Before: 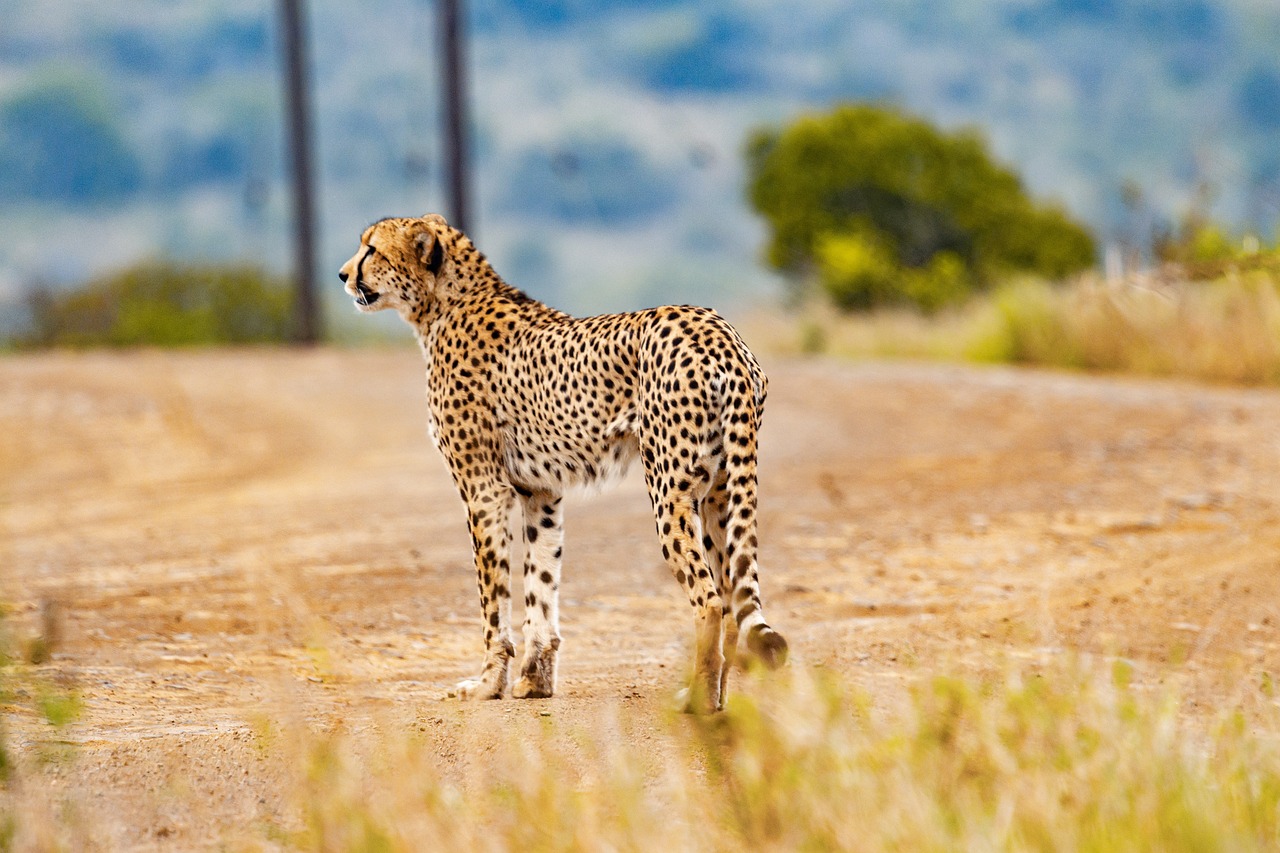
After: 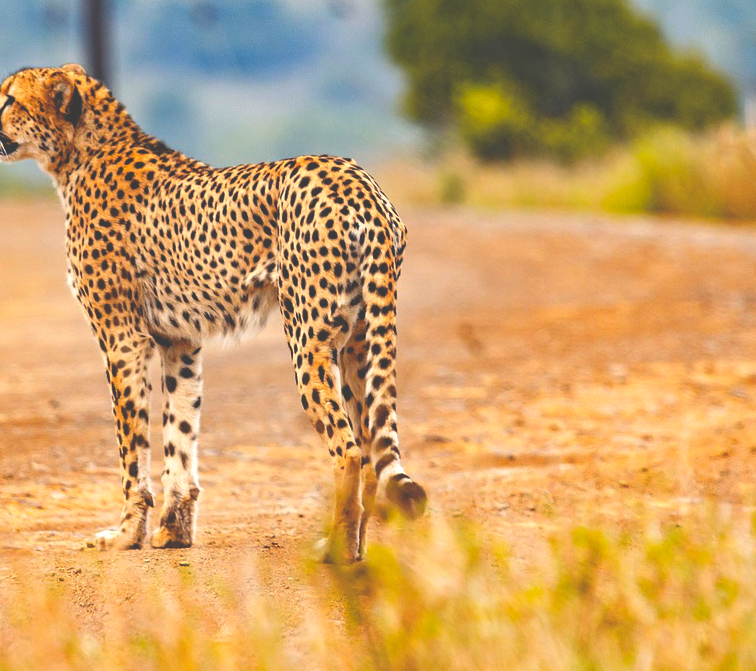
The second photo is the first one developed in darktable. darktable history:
color zones: curves: ch1 [(0, 0.525) (0.143, 0.556) (0.286, 0.52) (0.429, 0.5) (0.571, 0.5) (0.714, 0.5) (0.857, 0.503) (1, 0.525)]
contrast brightness saturation: brightness 0.09, saturation 0.19
exposure: black level correction 0.002, exposure 0.15 EV, compensate highlight preservation false
crop and rotate: left 28.256%, top 17.734%, right 12.656%, bottom 3.573%
rgb curve: curves: ch0 [(0, 0.186) (0.314, 0.284) (0.775, 0.708) (1, 1)], compensate middle gray true, preserve colors none
